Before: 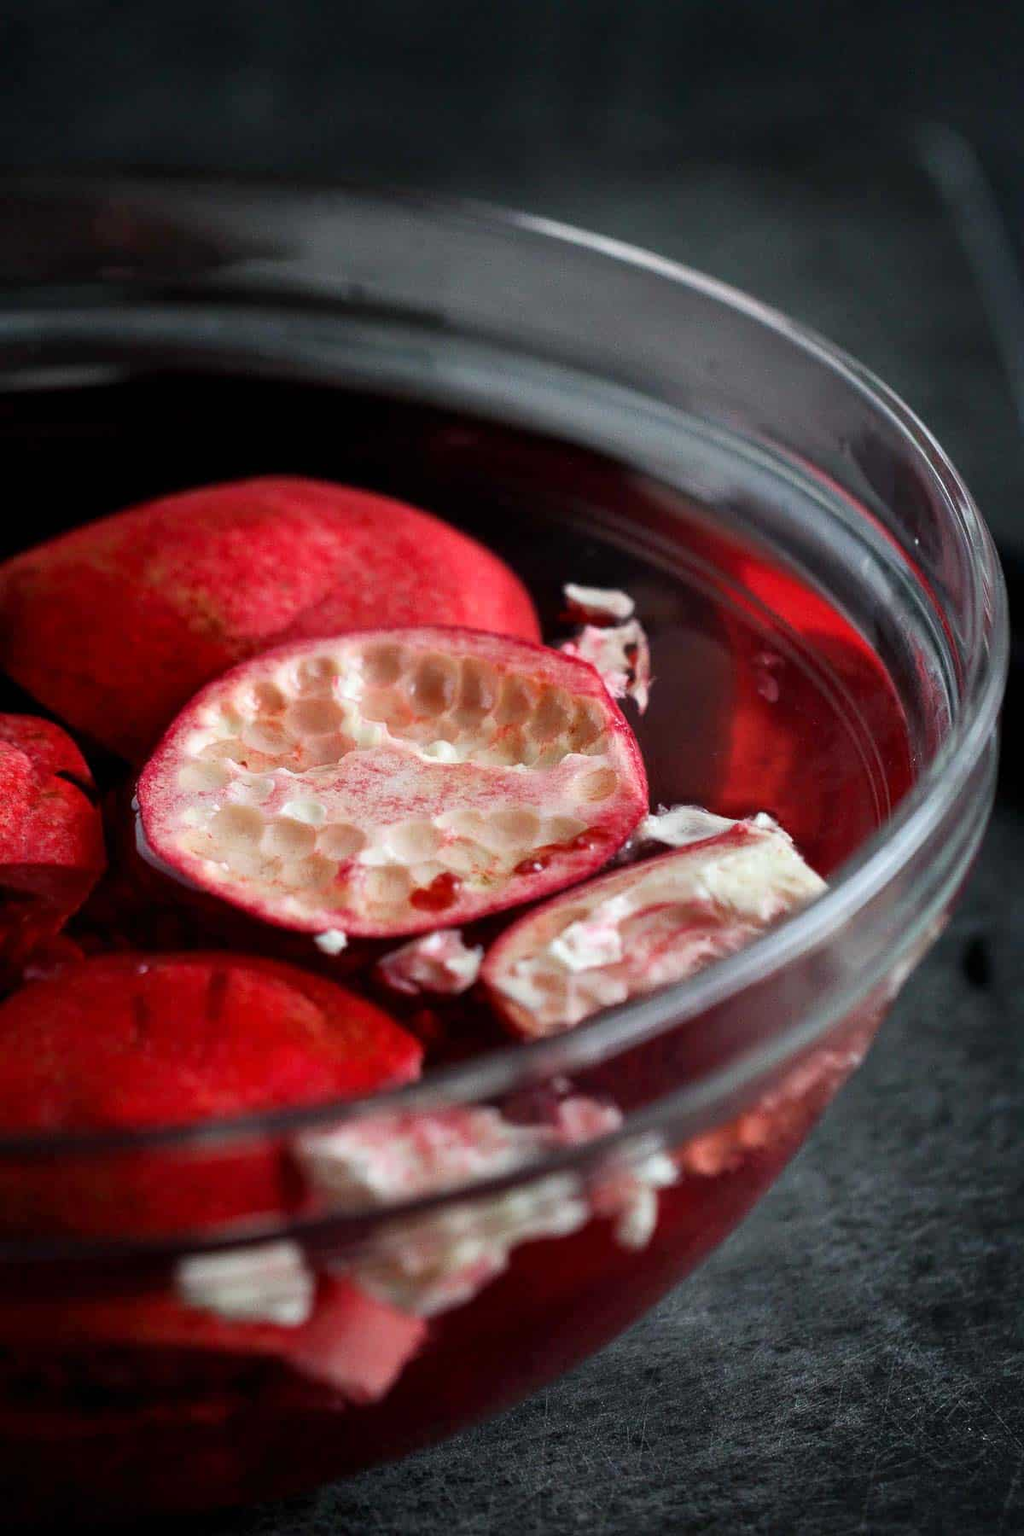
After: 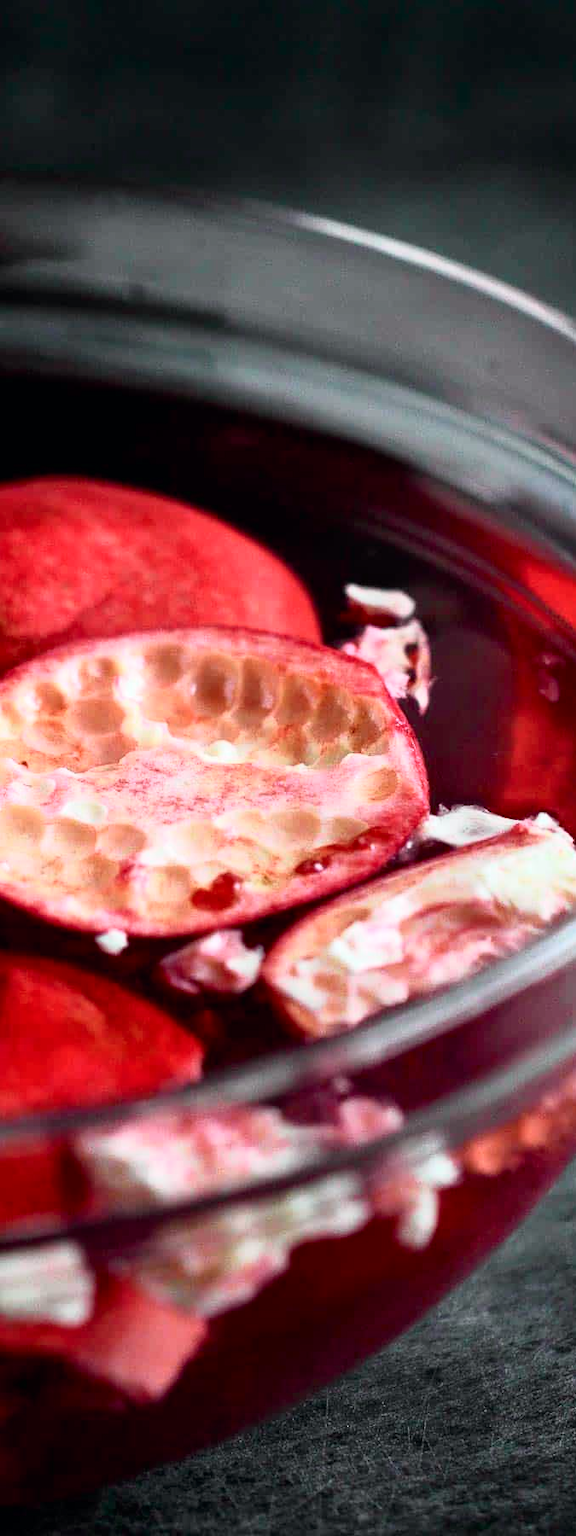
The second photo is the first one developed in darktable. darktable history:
crop: left 21.496%, right 22.254%
tone curve: curves: ch0 [(0, 0) (0.051, 0.027) (0.096, 0.071) (0.241, 0.247) (0.455, 0.52) (0.594, 0.692) (0.715, 0.845) (0.84, 0.936) (1, 1)]; ch1 [(0, 0) (0.1, 0.038) (0.318, 0.243) (0.399, 0.351) (0.478, 0.469) (0.499, 0.499) (0.534, 0.549) (0.565, 0.605) (0.601, 0.644) (0.666, 0.701) (1, 1)]; ch2 [(0, 0) (0.453, 0.45) (0.479, 0.483) (0.504, 0.499) (0.52, 0.508) (0.561, 0.573) (0.592, 0.617) (0.824, 0.815) (1, 1)], color space Lab, independent channels, preserve colors none
tone equalizer: on, module defaults
